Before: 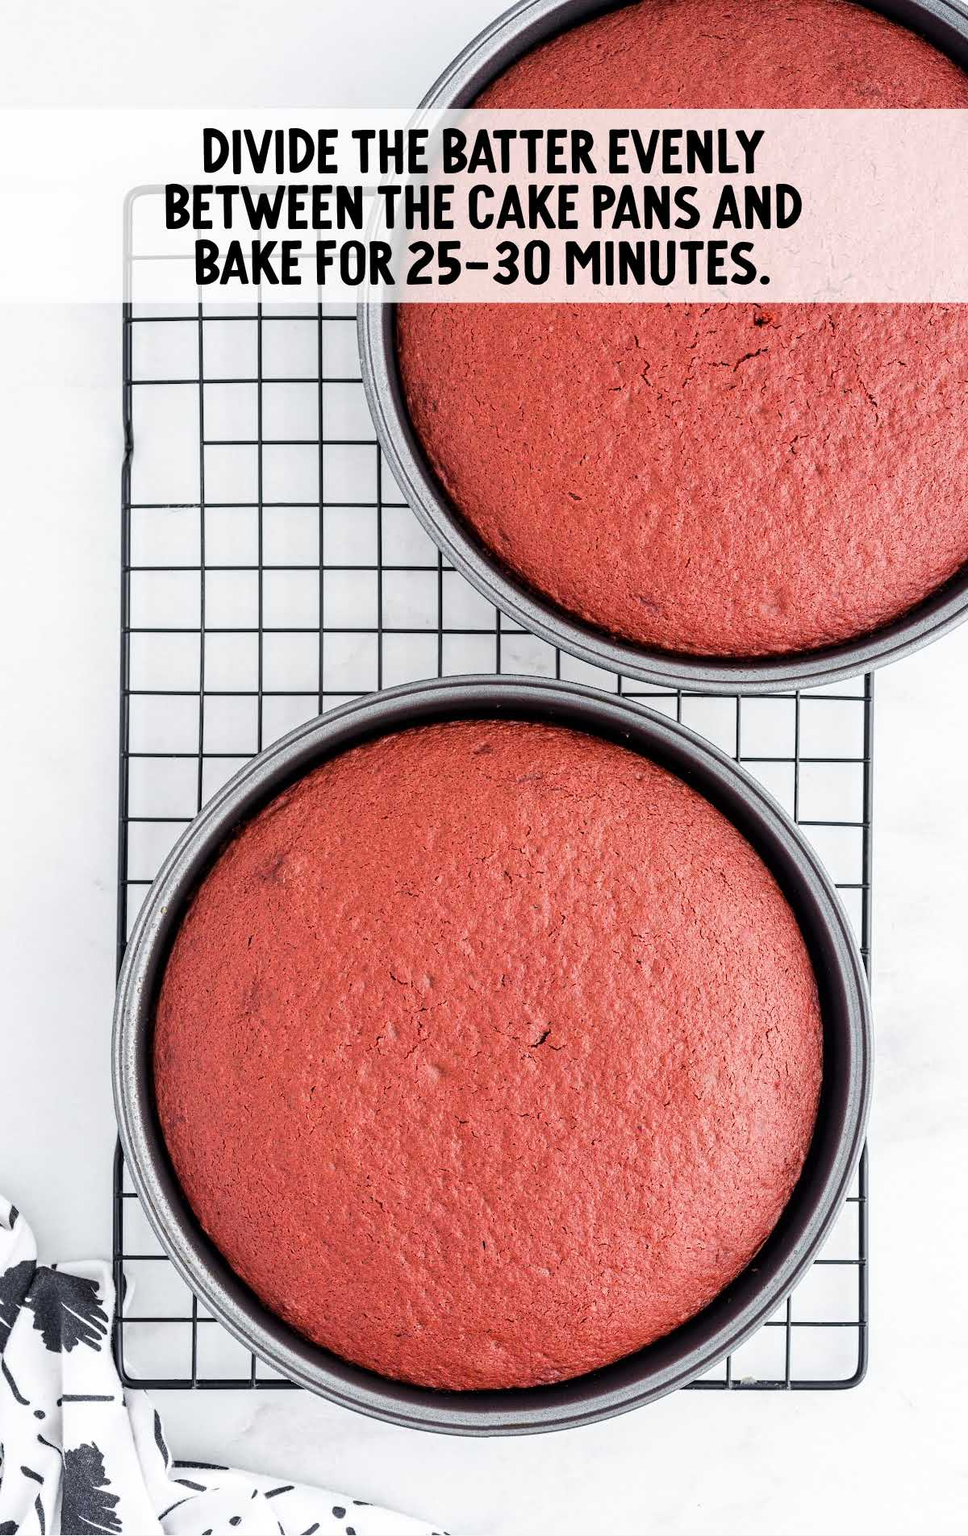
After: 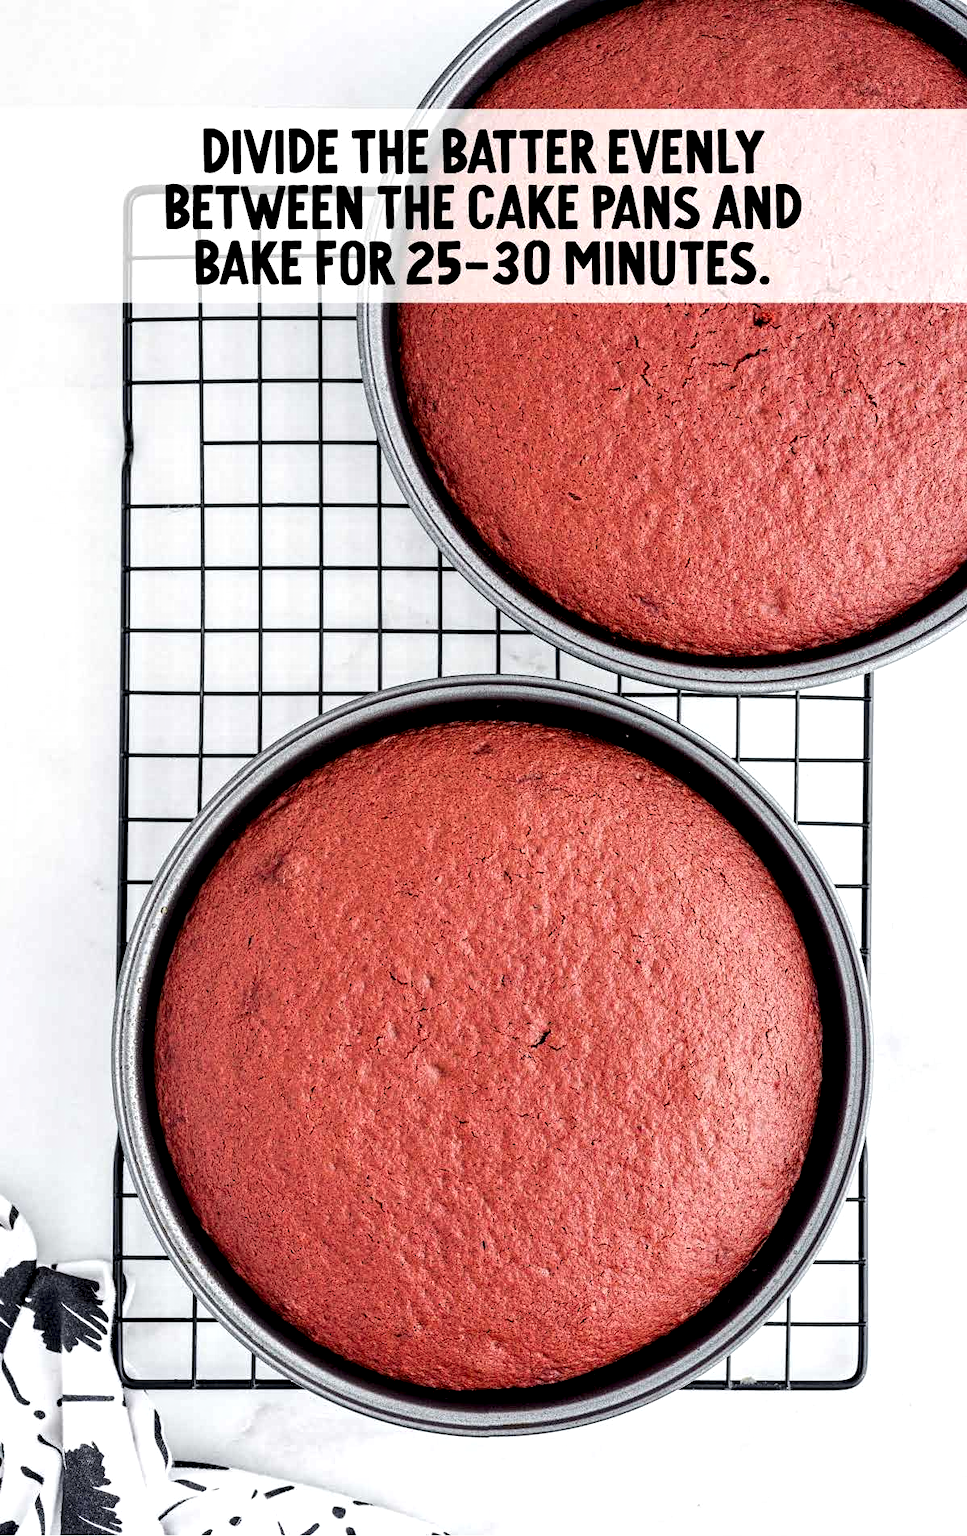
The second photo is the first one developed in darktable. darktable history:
local contrast: highlights 123%, shadows 126%, detail 140%, midtone range 0.254
contrast equalizer: octaves 7, y [[0.6 ×6], [0.55 ×6], [0 ×6], [0 ×6], [0 ×6]], mix 0.3
